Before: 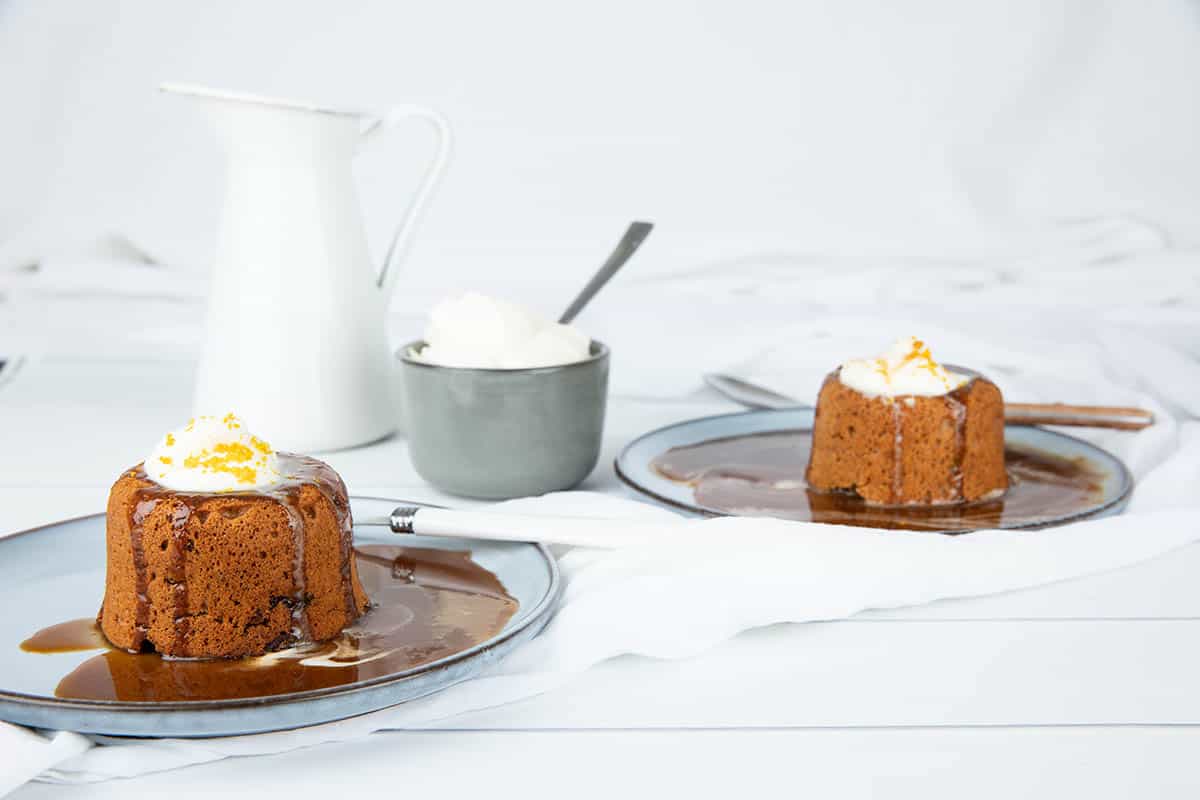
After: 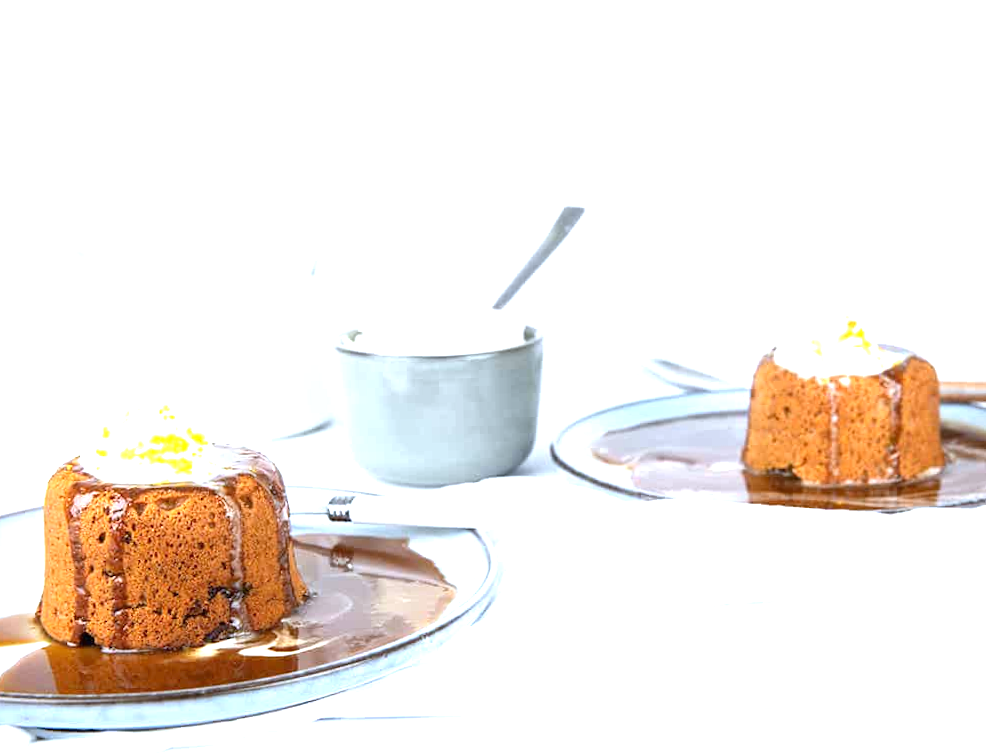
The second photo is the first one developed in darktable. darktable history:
white balance: red 0.954, blue 1.079
crop and rotate: angle 1°, left 4.281%, top 0.642%, right 11.383%, bottom 2.486%
exposure: black level correction 0, exposure 1.1 EV, compensate exposure bias true, compensate highlight preservation false
